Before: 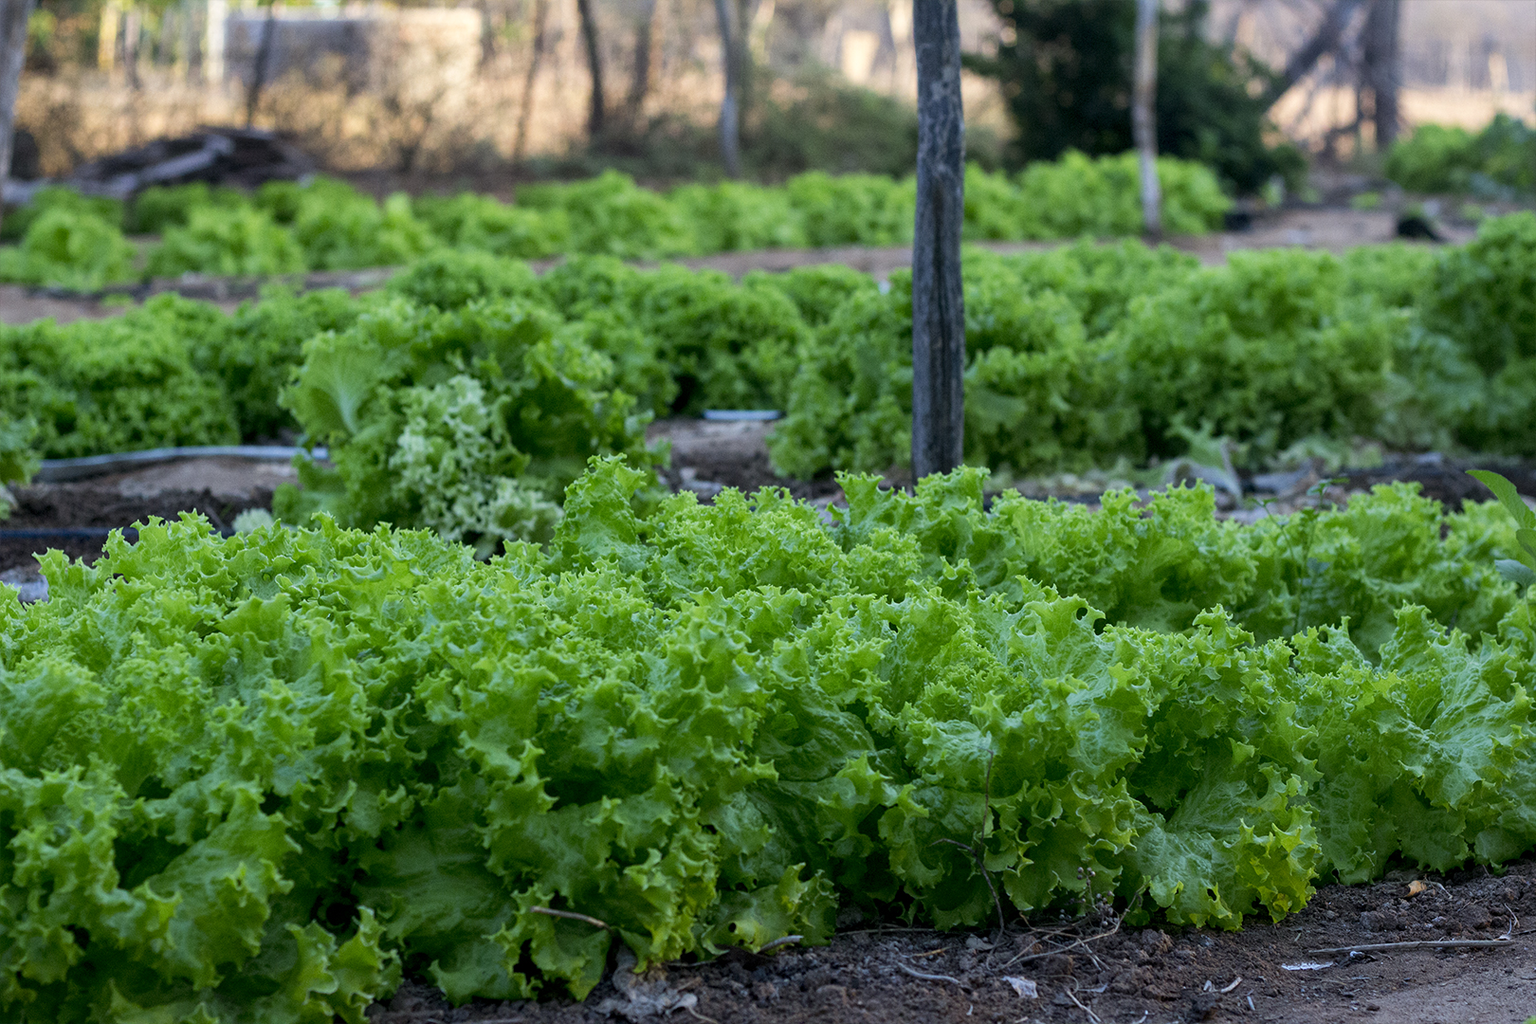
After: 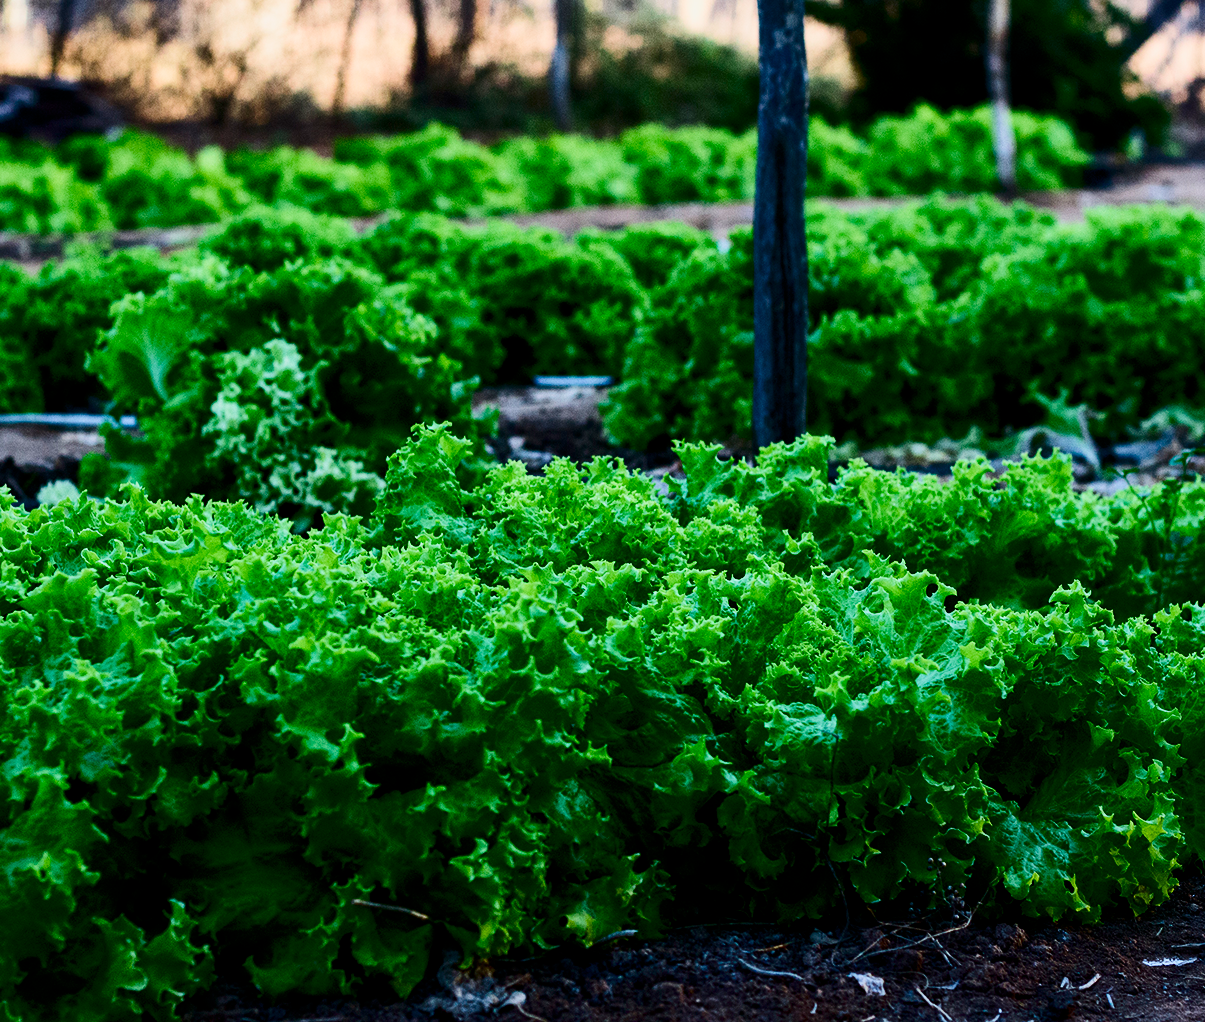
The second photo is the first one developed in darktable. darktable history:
color balance rgb: linear chroma grading › shadows 19.512%, linear chroma grading › highlights 4.061%, linear chroma grading › mid-tones 10.55%, perceptual saturation grading › global saturation 20%, perceptual saturation grading › highlights -25.794%, perceptual saturation grading › shadows 26.142%, perceptual brilliance grading › global brilliance 14.853%, perceptual brilliance grading › shadows -35.015%
contrast brightness saturation: contrast 0.336, brightness -0.072, saturation 0.165
crop and rotate: left 12.961%, top 5.301%, right 12.629%
filmic rgb: black relative exposure -7.65 EV, white relative exposure 4.56 EV, hardness 3.61, color science v4 (2020)
